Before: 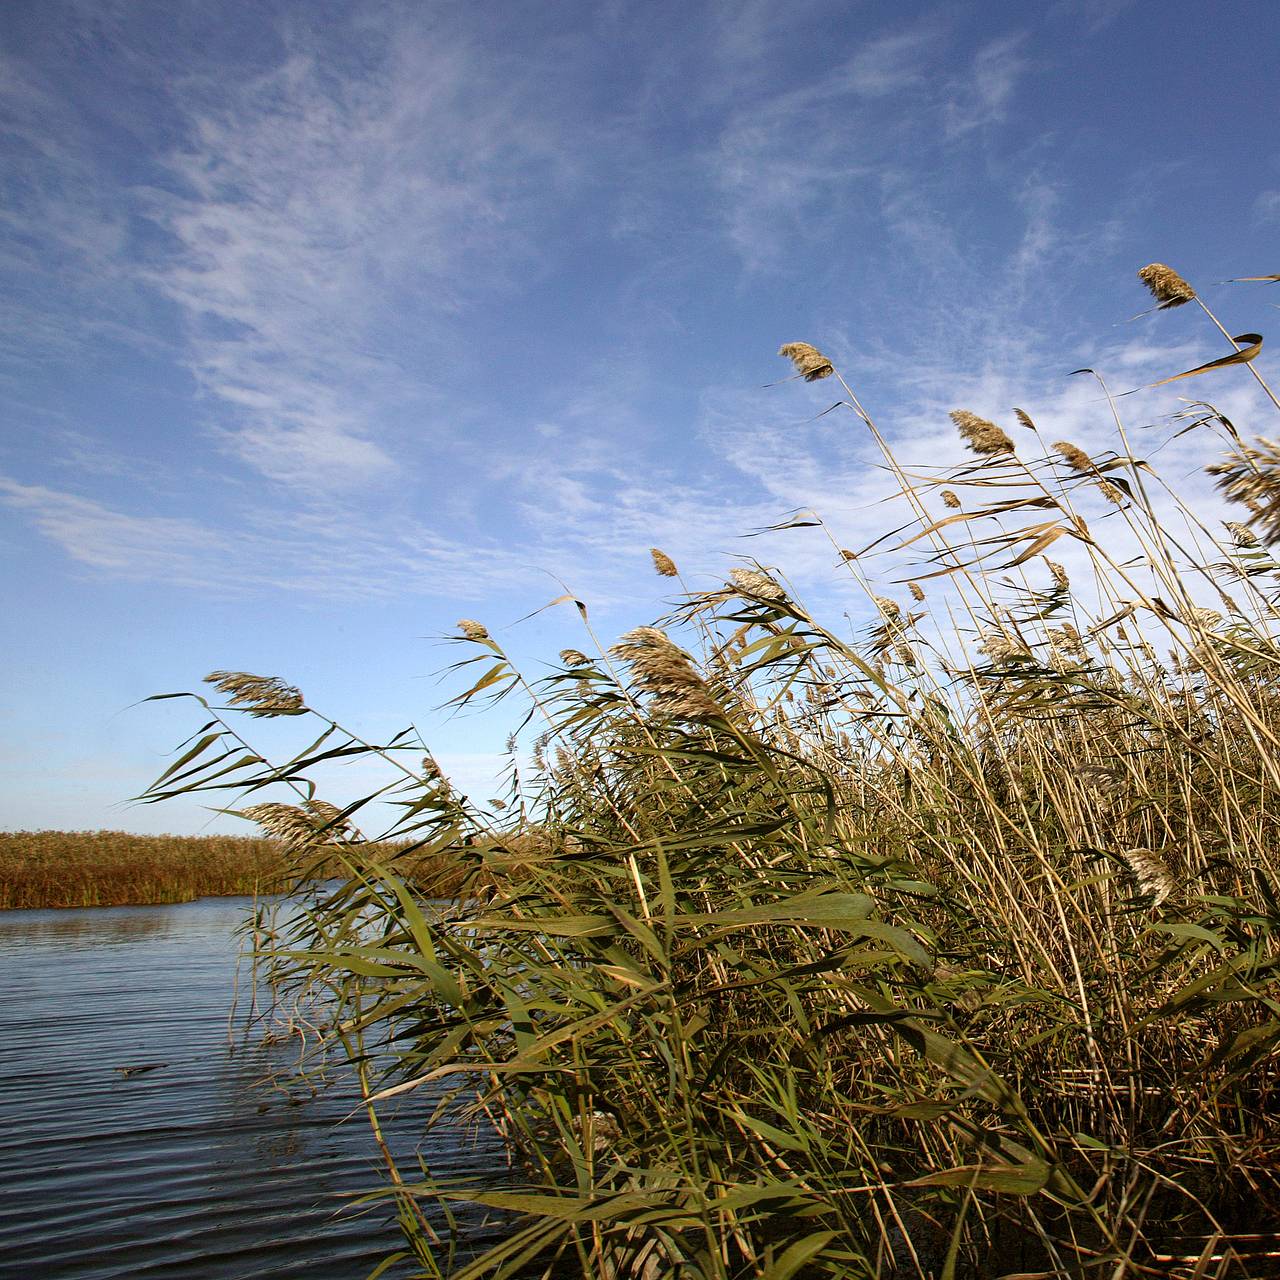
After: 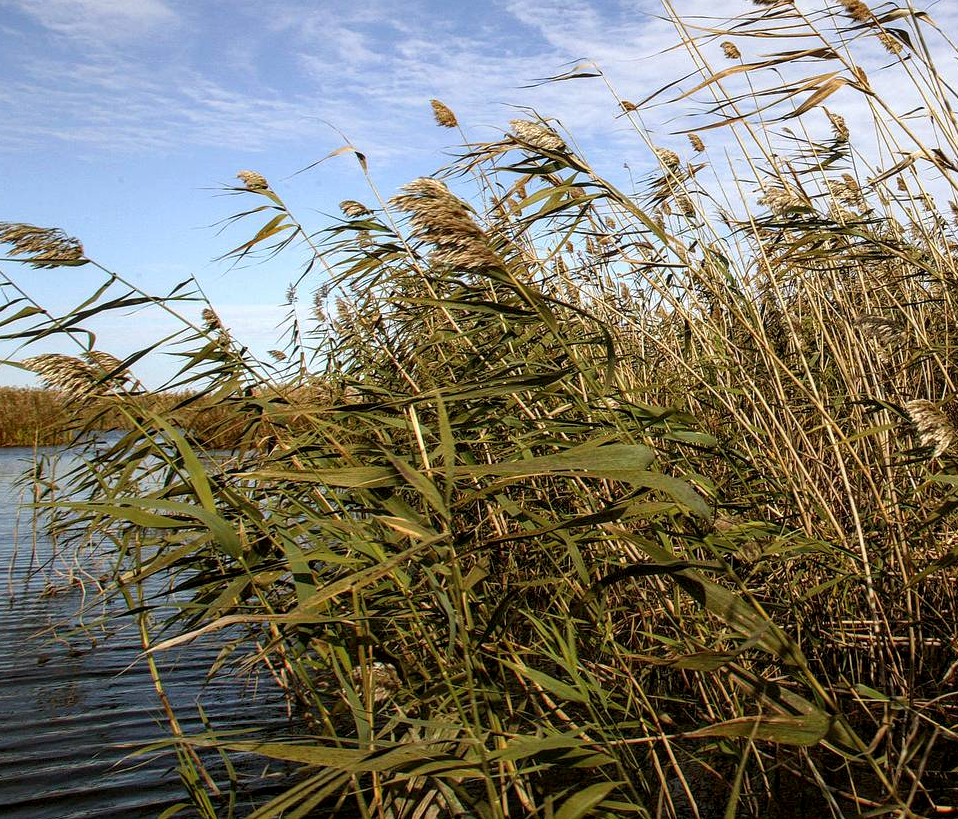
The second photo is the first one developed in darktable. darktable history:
local contrast: on, module defaults
crop and rotate: left 17.257%, top 35.142%, right 7.852%, bottom 0.855%
